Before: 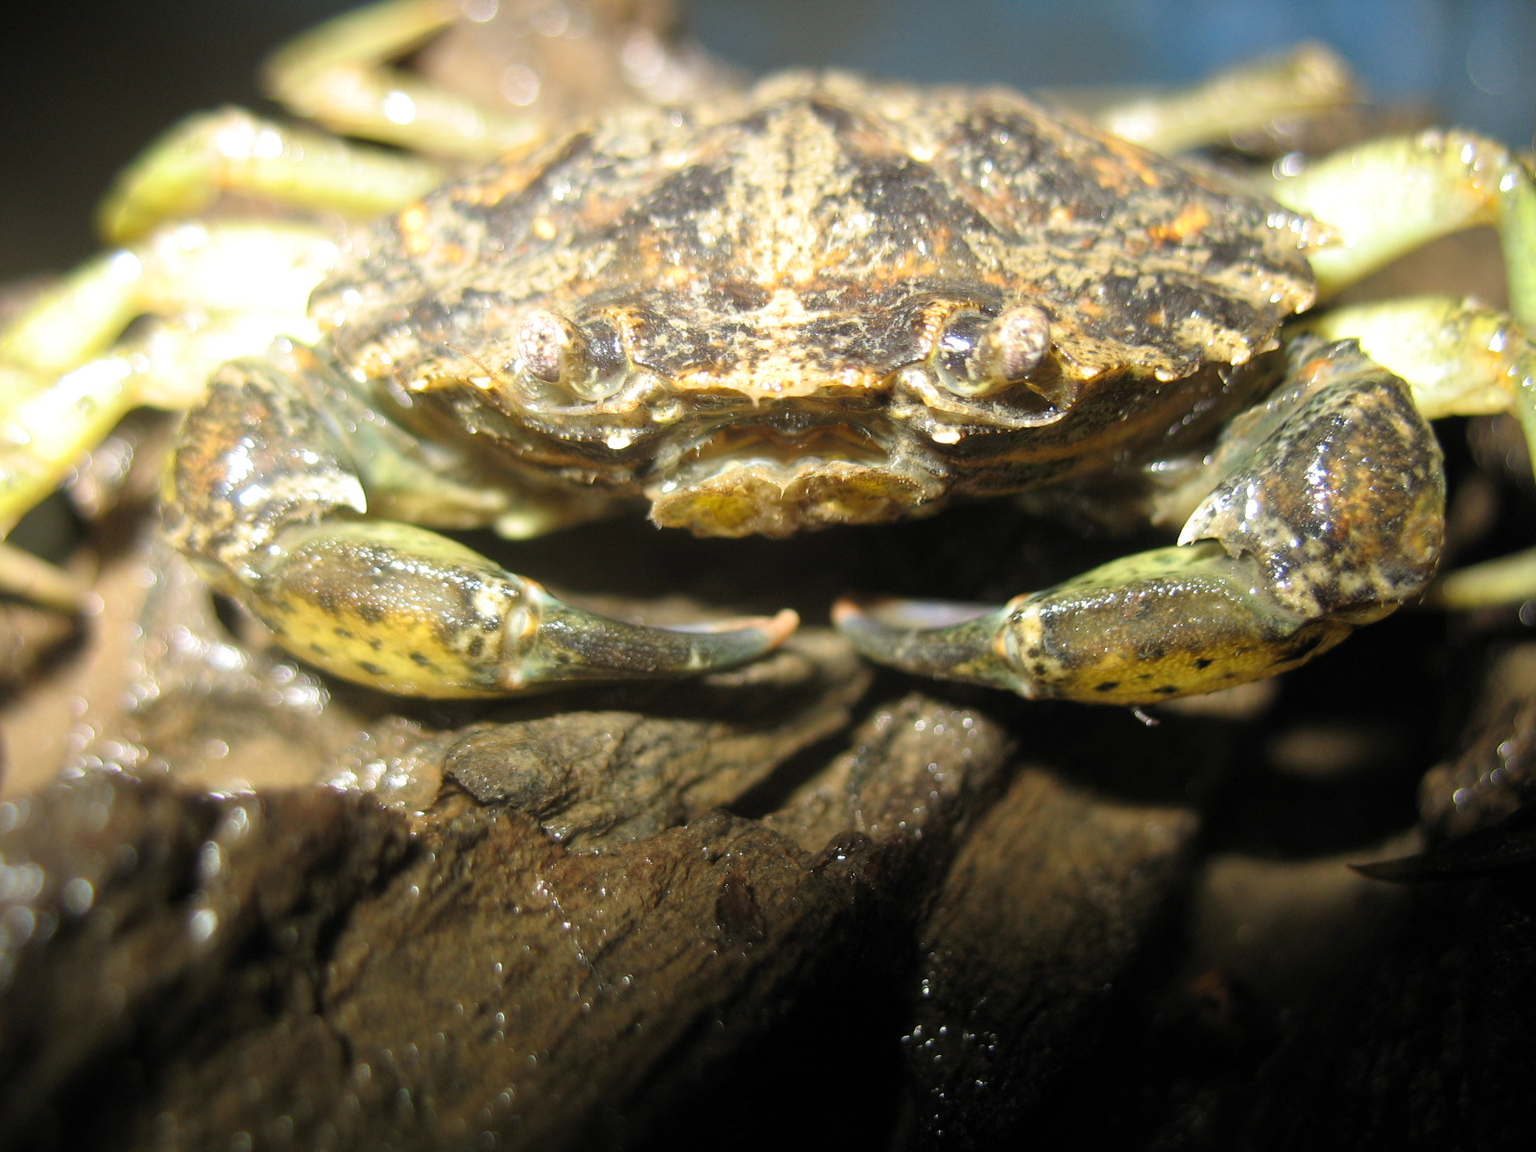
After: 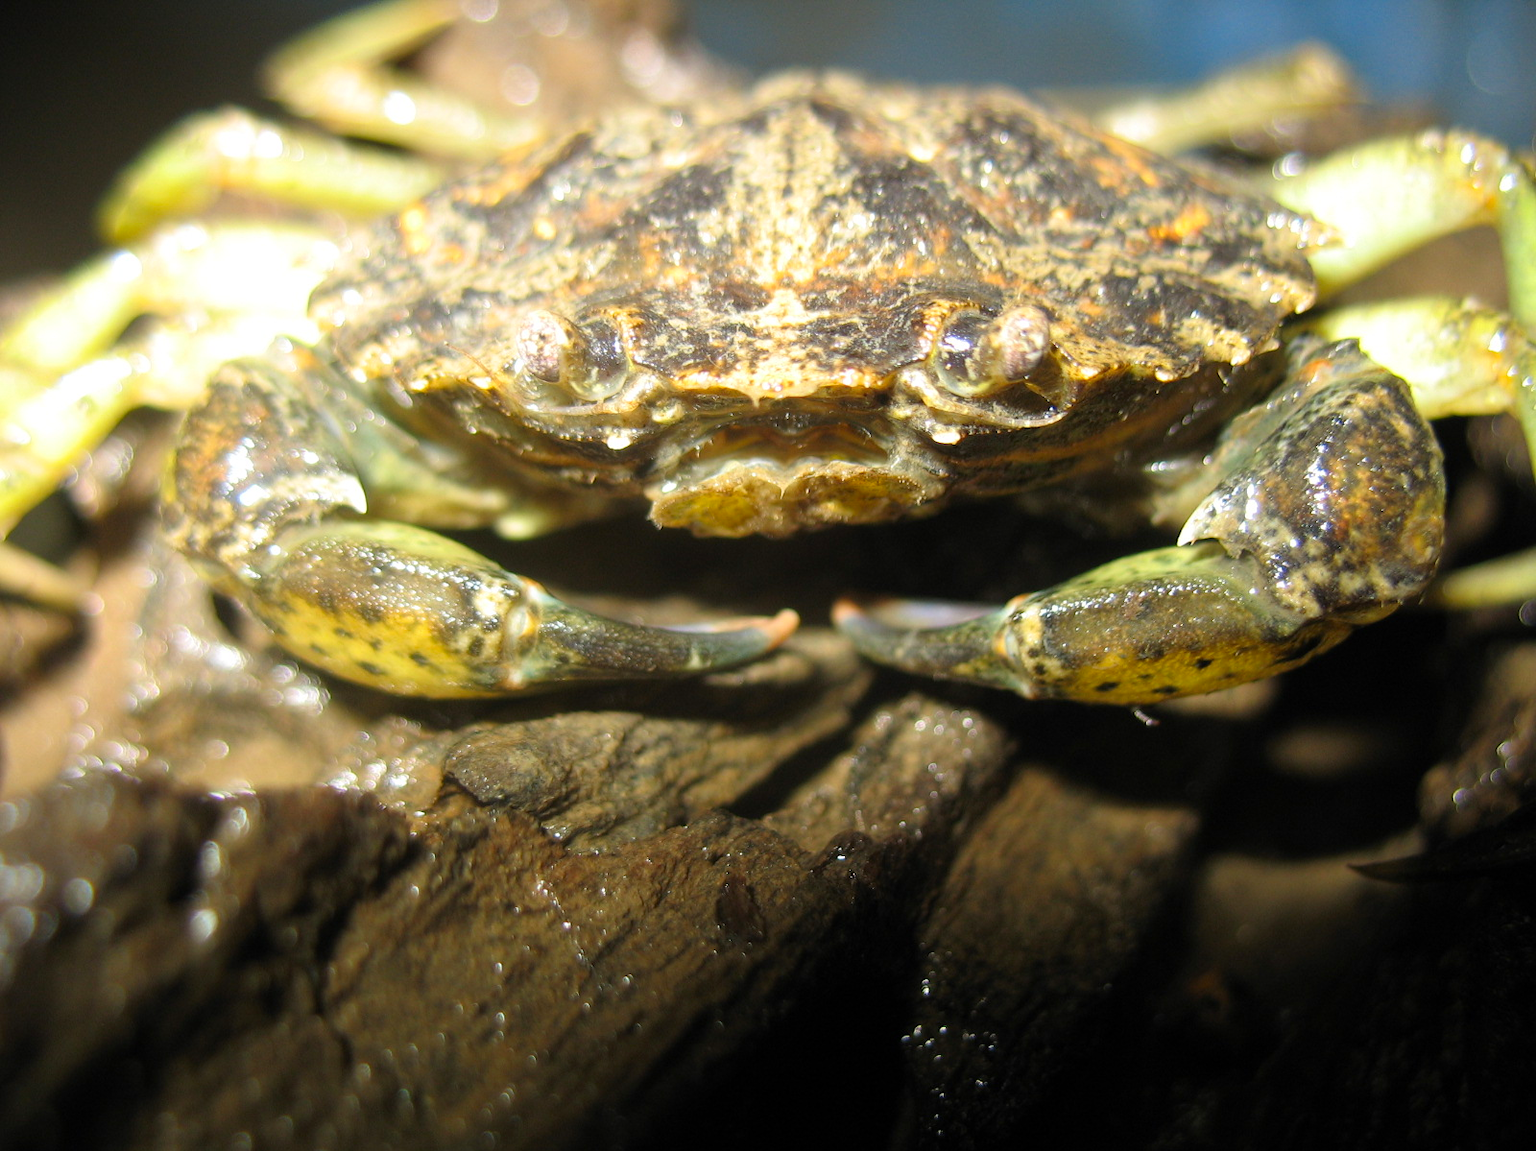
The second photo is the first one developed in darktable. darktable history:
contrast brightness saturation: contrast 0.04, saturation 0.16
crop: bottom 0.071%
